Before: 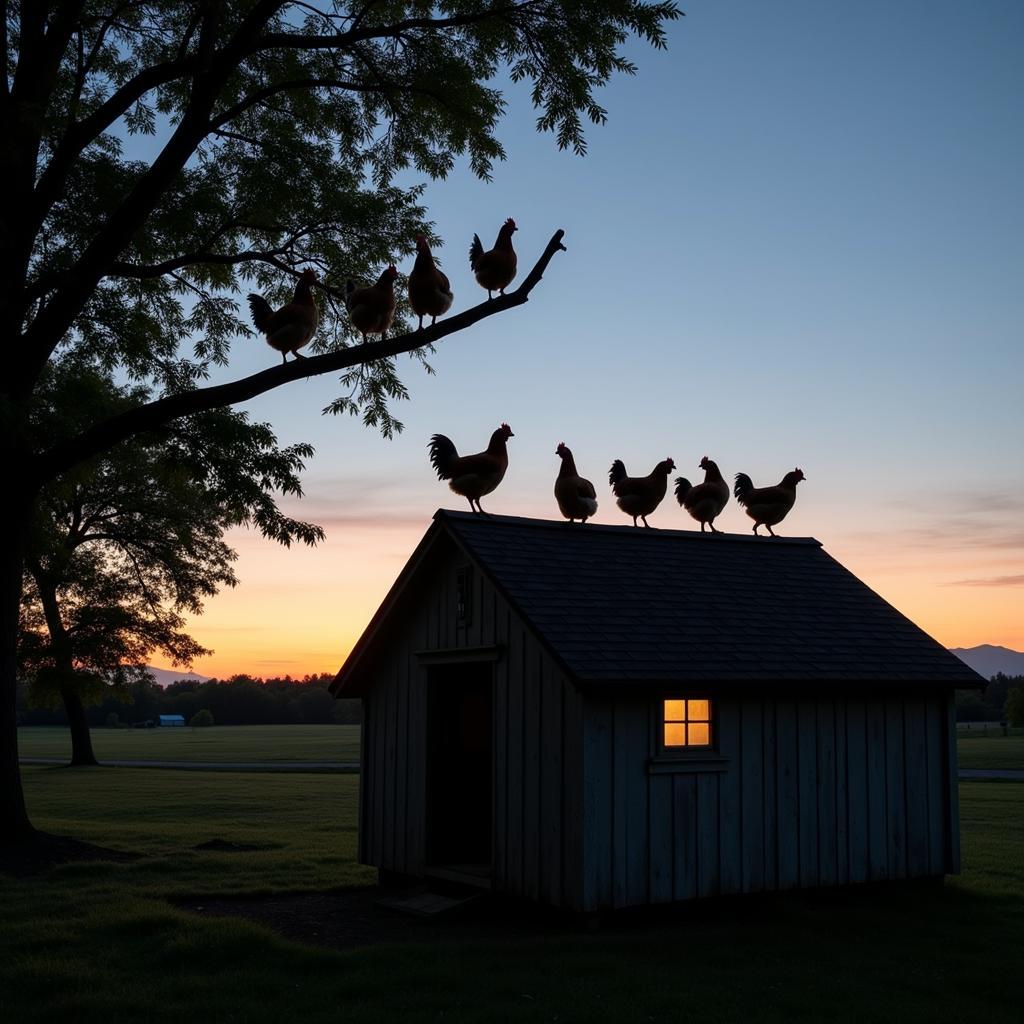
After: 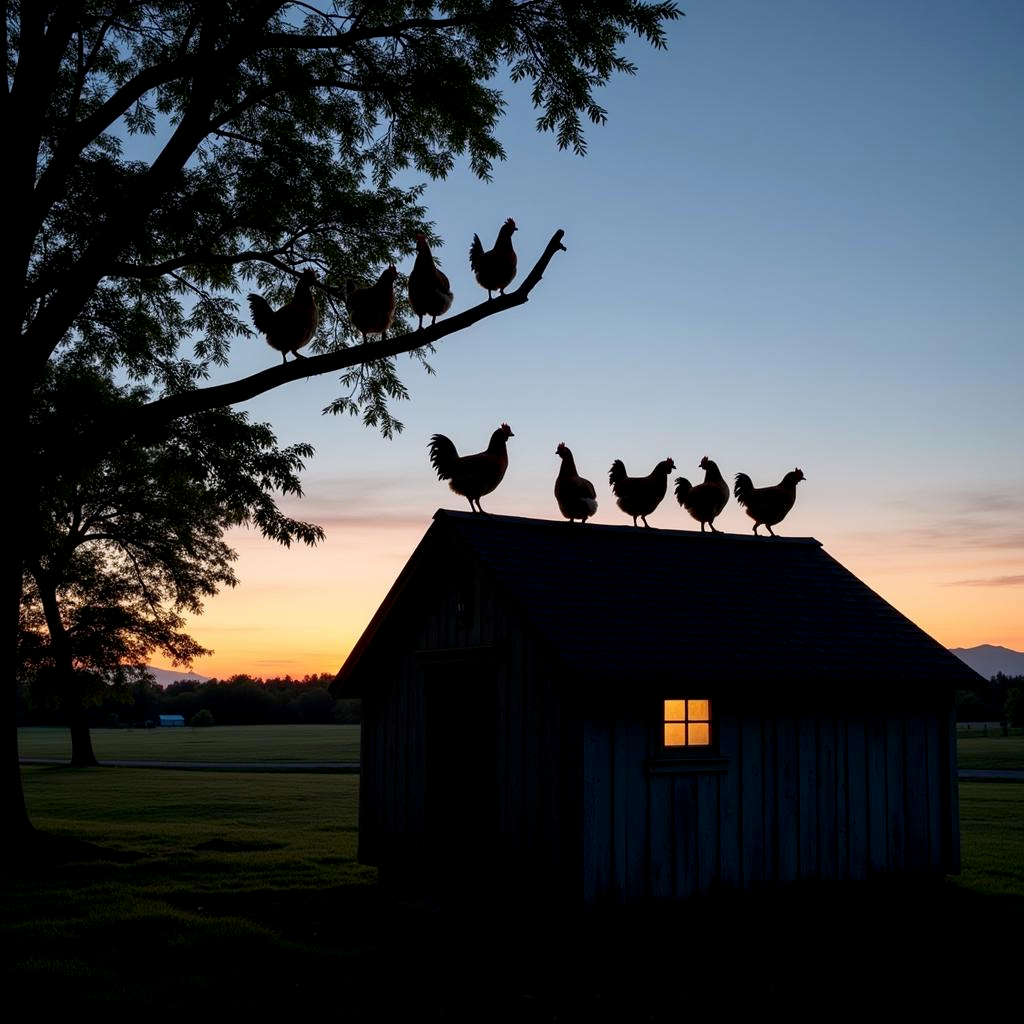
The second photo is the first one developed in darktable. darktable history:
exposure: black level correction 0.004, exposure 0.016 EV, compensate highlight preservation false
